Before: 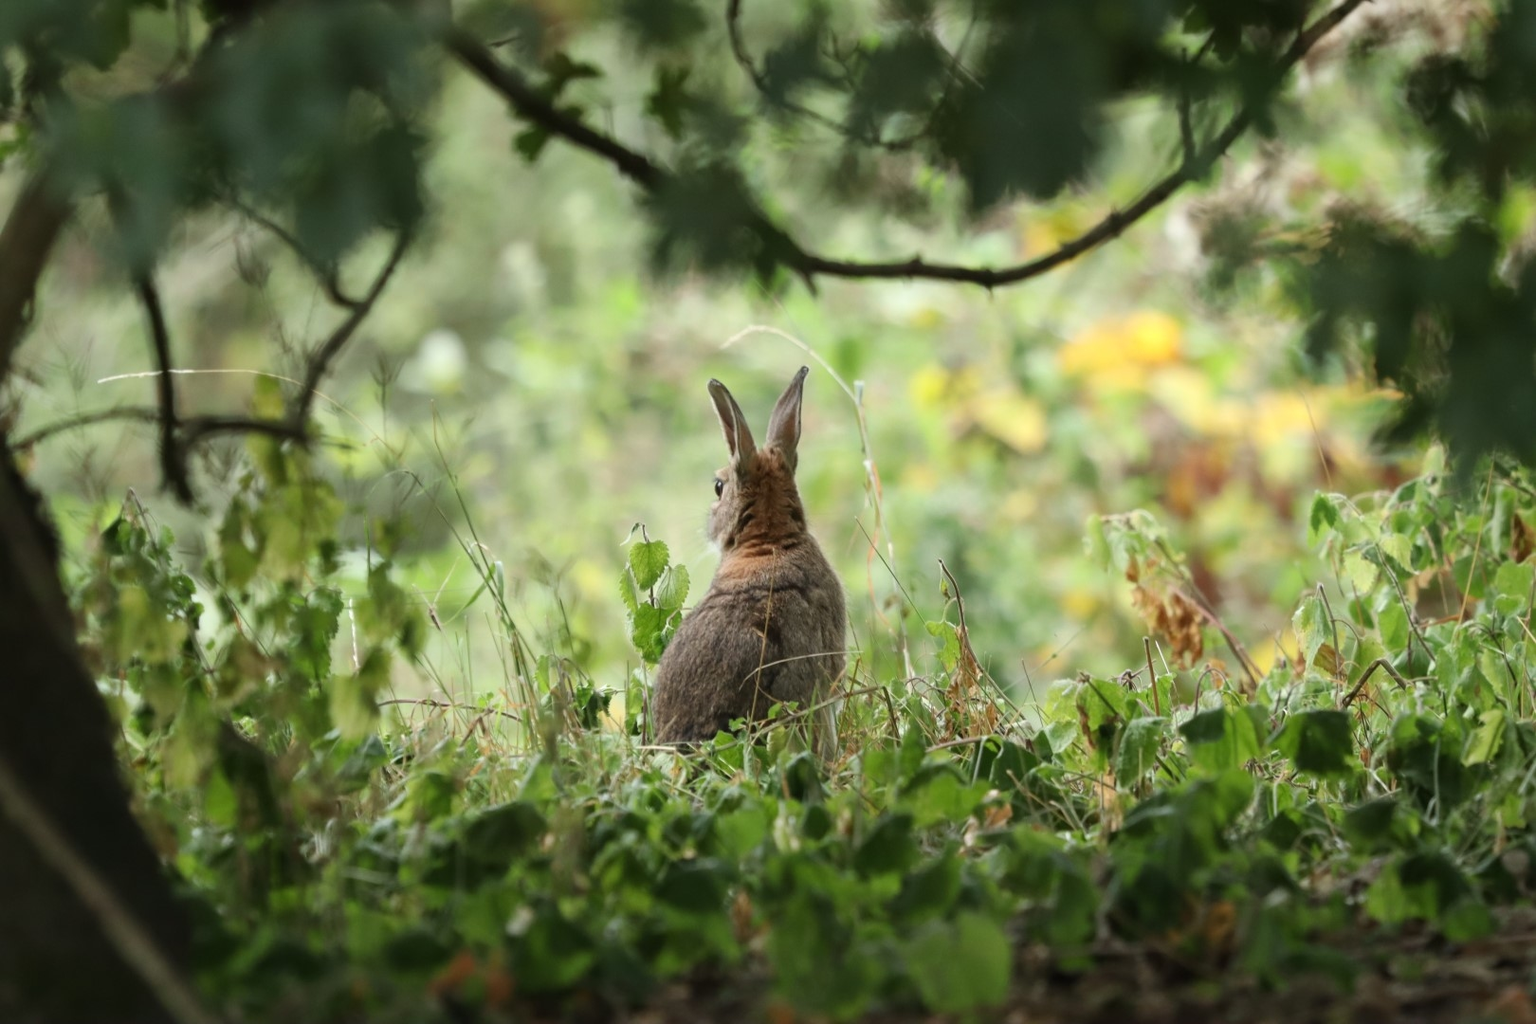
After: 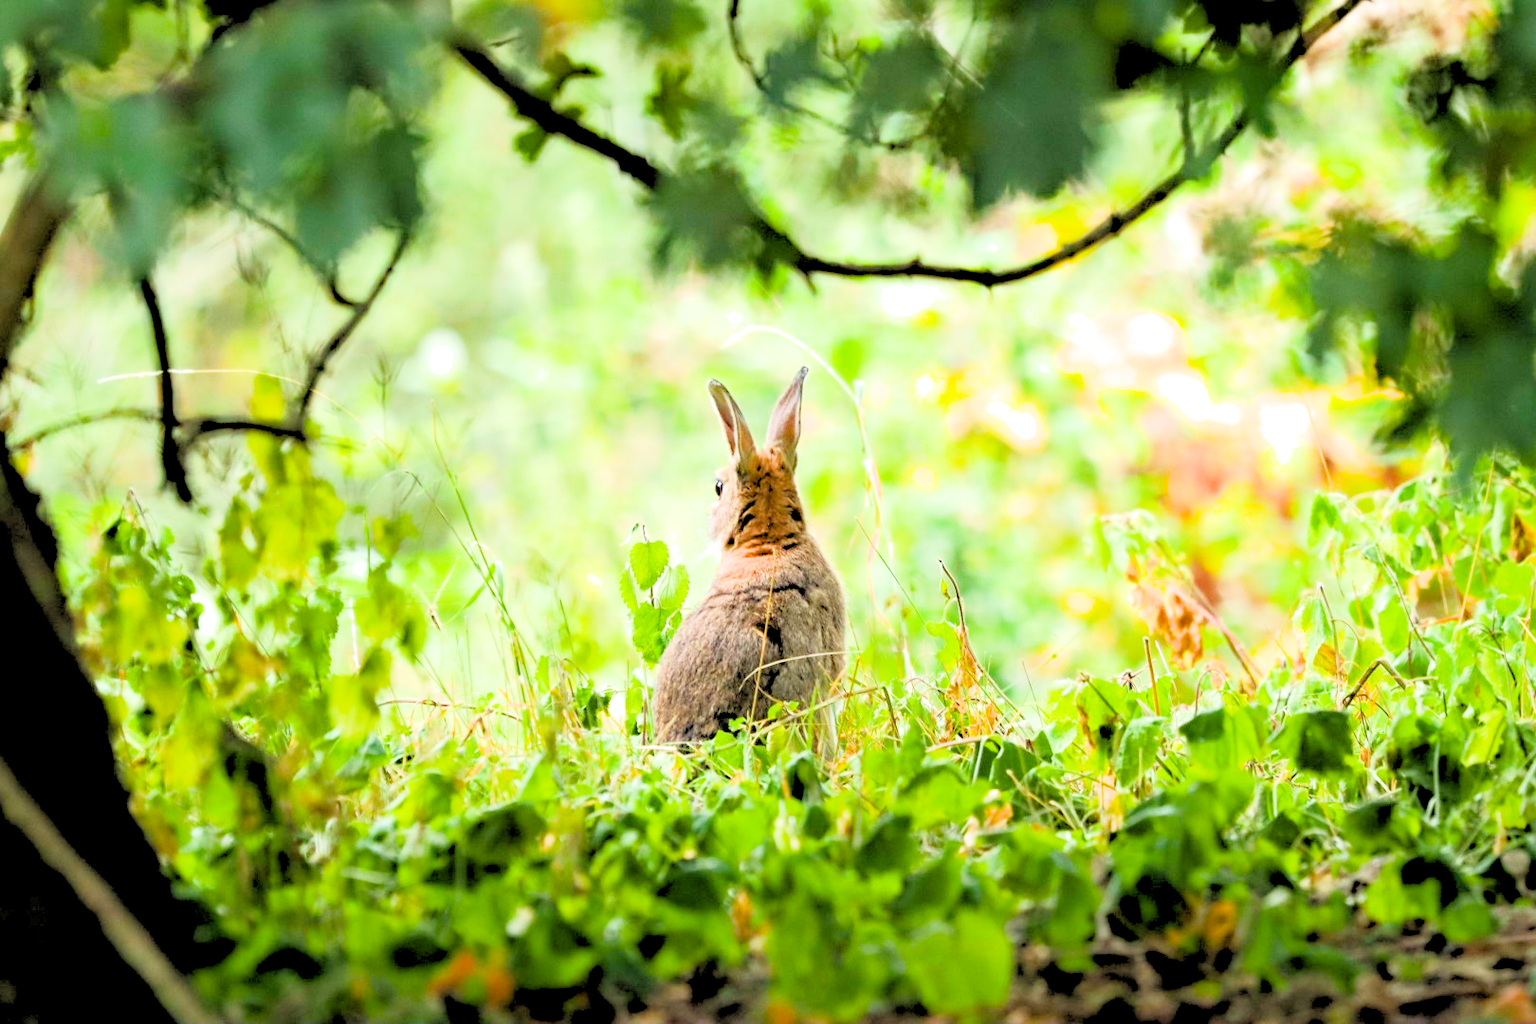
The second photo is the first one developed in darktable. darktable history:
filmic rgb: black relative exposure -7.65 EV, white relative exposure 4.56 EV, hardness 3.61
rgb levels: levels [[0.027, 0.429, 0.996], [0, 0.5, 1], [0, 0.5, 1]]
haze removal: compatibility mode true, adaptive false
color balance rgb: perceptual saturation grading › global saturation 25%, perceptual brilliance grading › global brilliance 35%, perceptual brilliance grading › highlights 50%, perceptual brilliance grading › mid-tones 60%, perceptual brilliance grading › shadows 35%, global vibrance 20%
